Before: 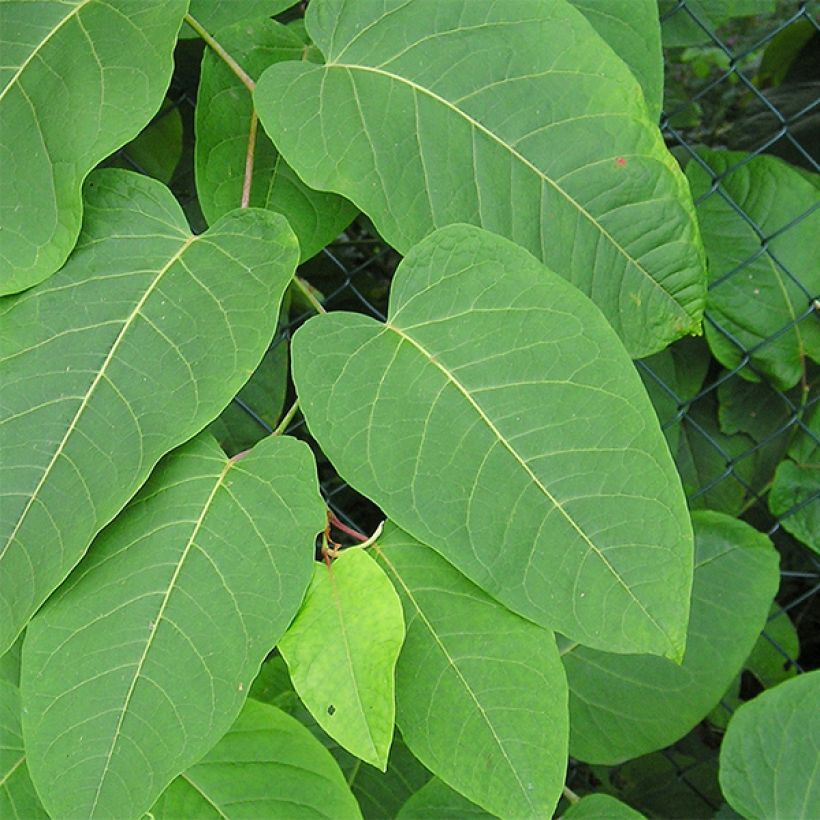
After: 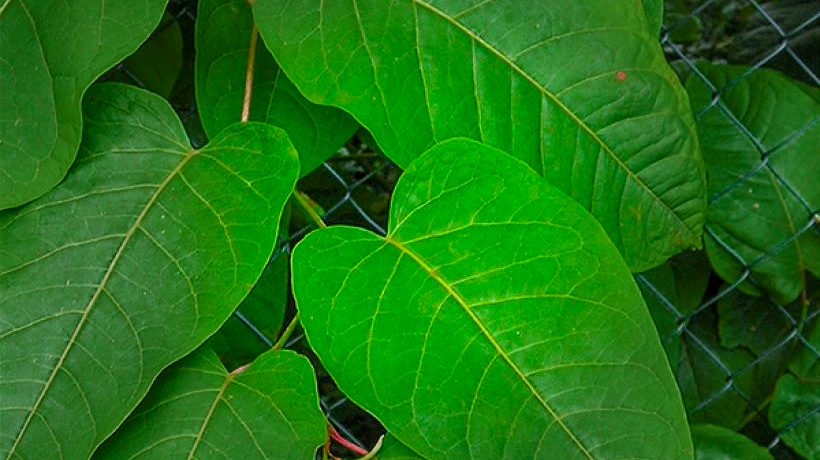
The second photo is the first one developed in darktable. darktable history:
crop and rotate: top 10.582%, bottom 33.252%
color zones: curves: ch0 [(0, 0.48) (0.209, 0.398) (0.305, 0.332) (0.429, 0.493) (0.571, 0.5) (0.714, 0.5) (0.857, 0.5) (1, 0.48)]; ch1 [(0, 0.633) (0.143, 0.586) (0.286, 0.489) (0.429, 0.448) (0.571, 0.31) (0.714, 0.335) (0.857, 0.492) (1, 0.633)]; ch2 [(0, 0.448) (0.143, 0.498) (0.286, 0.5) (0.429, 0.5) (0.571, 0.5) (0.714, 0.5) (0.857, 0.5) (1, 0.448)]
exposure: exposure 0.925 EV, compensate exposure bias true, compensate highlight preservation false
local contrast: detail 130%
shadows and highlights: shadows -87.47, highlights -35.67, soften with gaussian
color balance rgb: global offset › luminance -0.505%, linear chroma grading › global chroma 9.522%, perceptual saturation grading › global saturation 25.007%, global vibrance 50.704%
vignetting: fall-off start 30.74%, fall-off radius 33.68%, brightness -0.414, saturation -0.305
